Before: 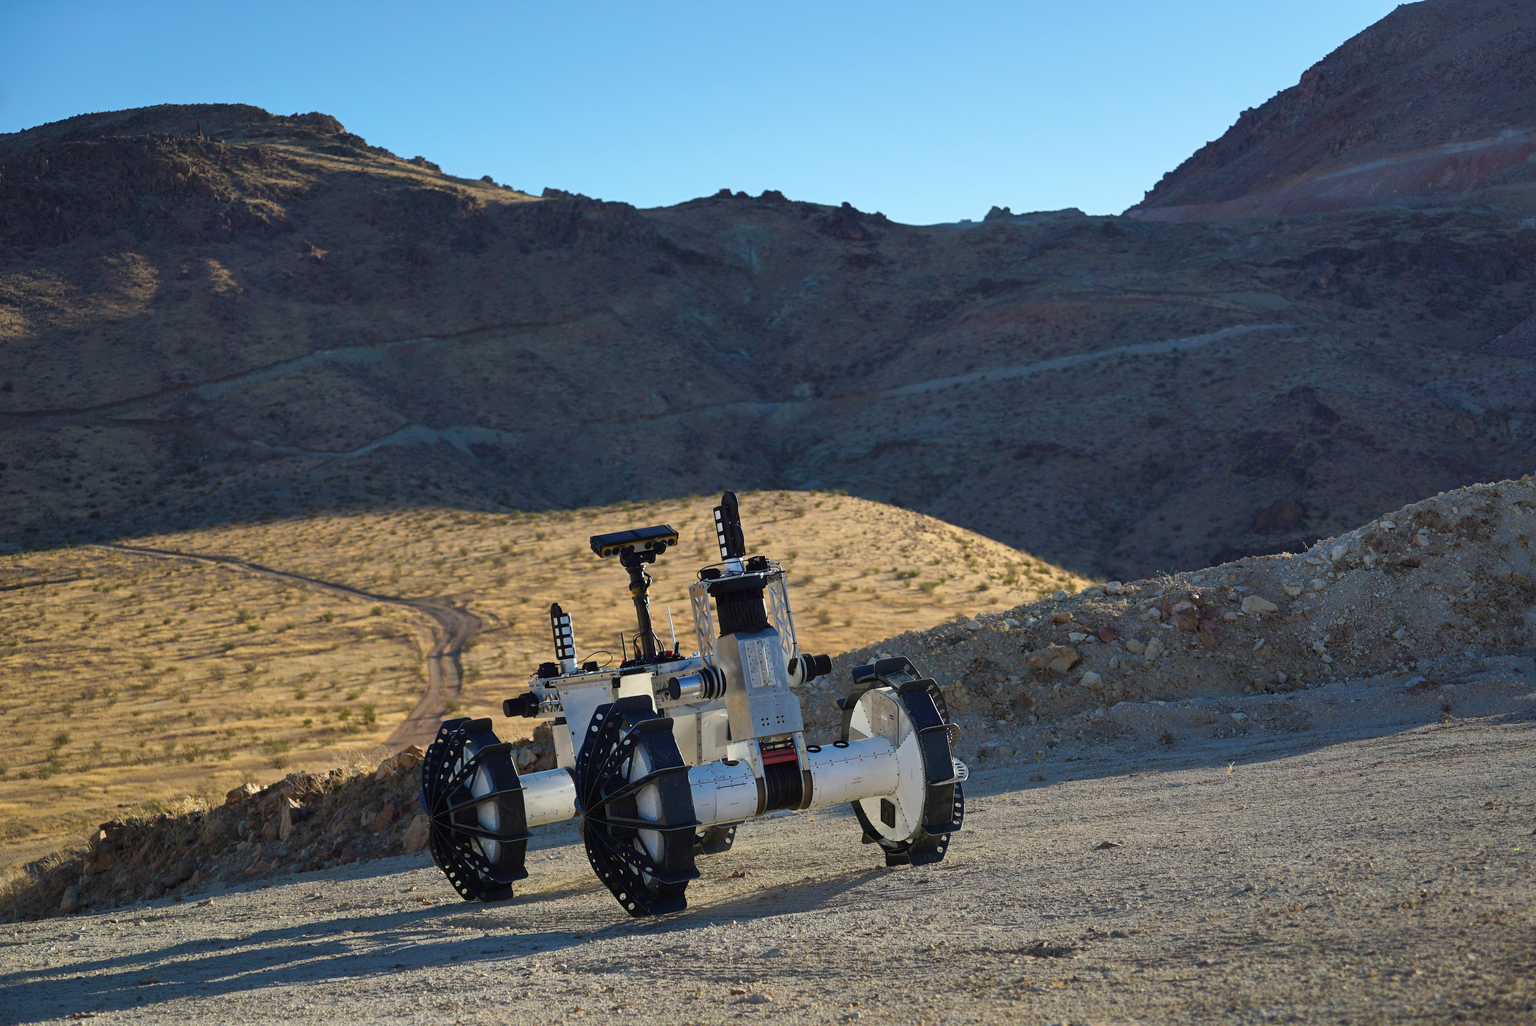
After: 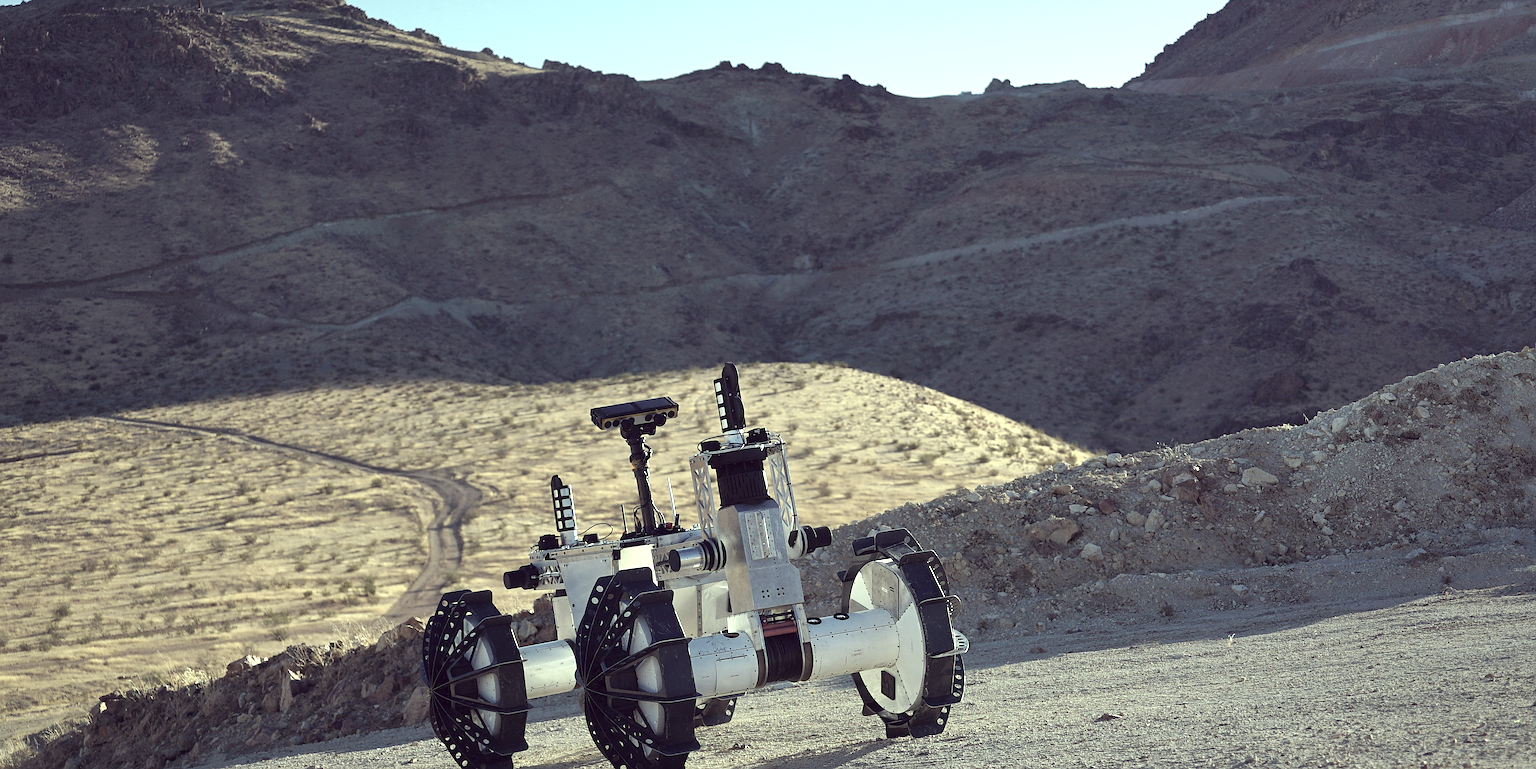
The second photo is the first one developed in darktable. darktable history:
color correction: highlights a* -20.17, highlights b* 20.27, shadows a* 20.03, shadows b* -20.46, saturation 0.43
sharpen: amount 0.575
crop and rotate: top 12.5%, bottom 12.5%
exposure: exposure 0.74 EV, compensate highlight preservation false
